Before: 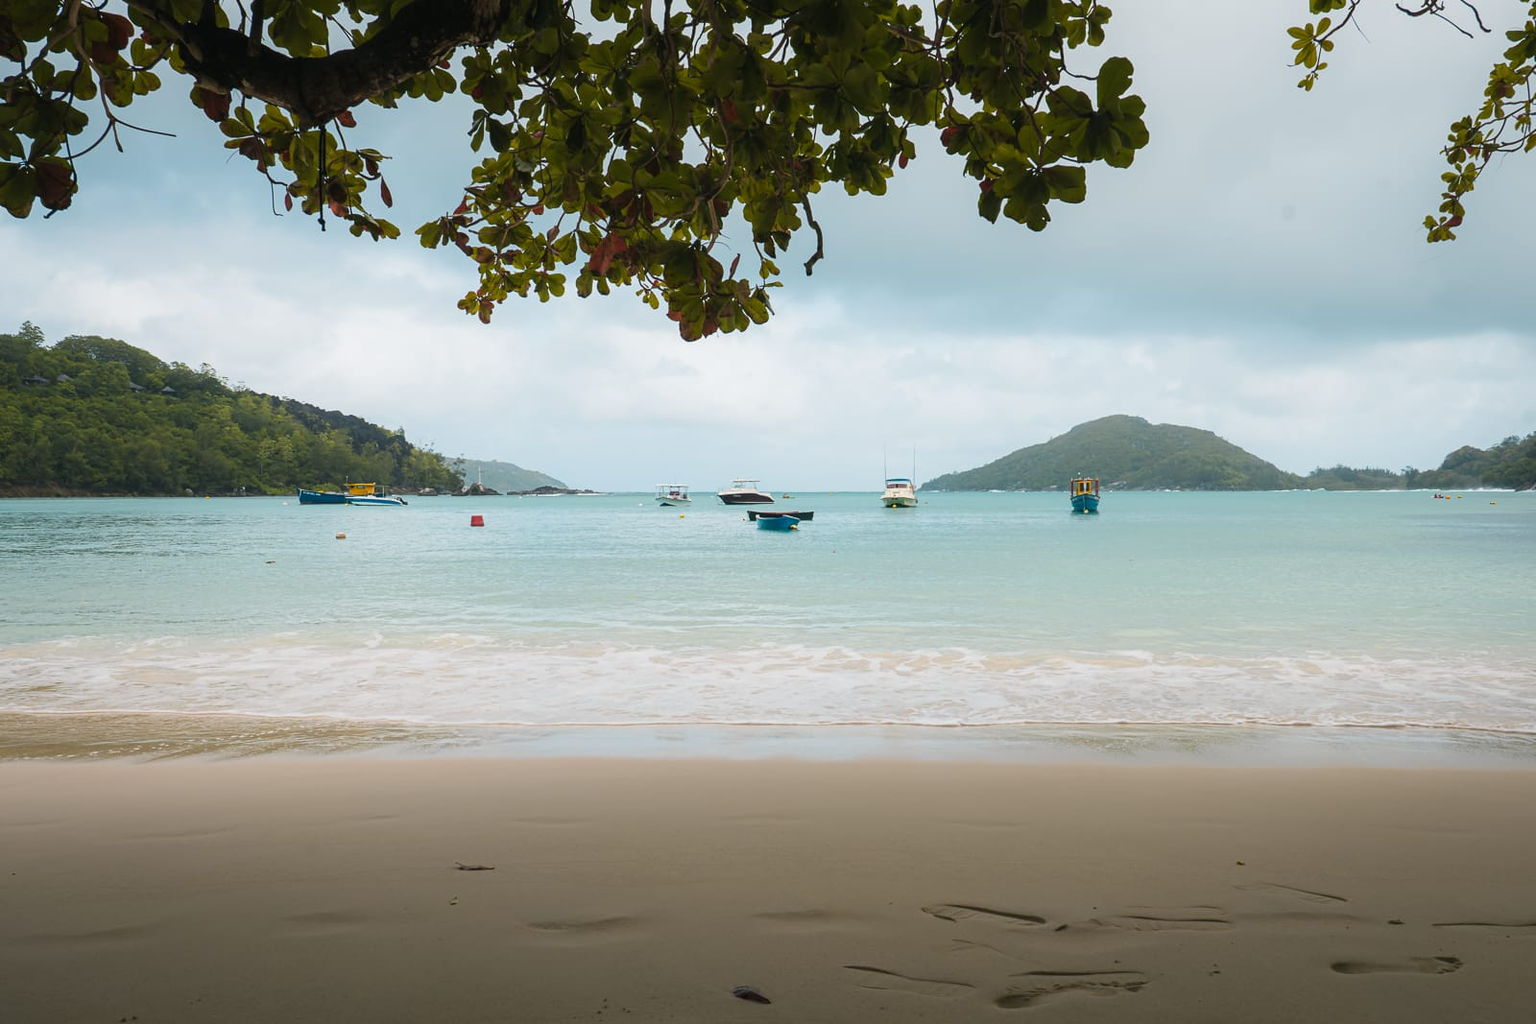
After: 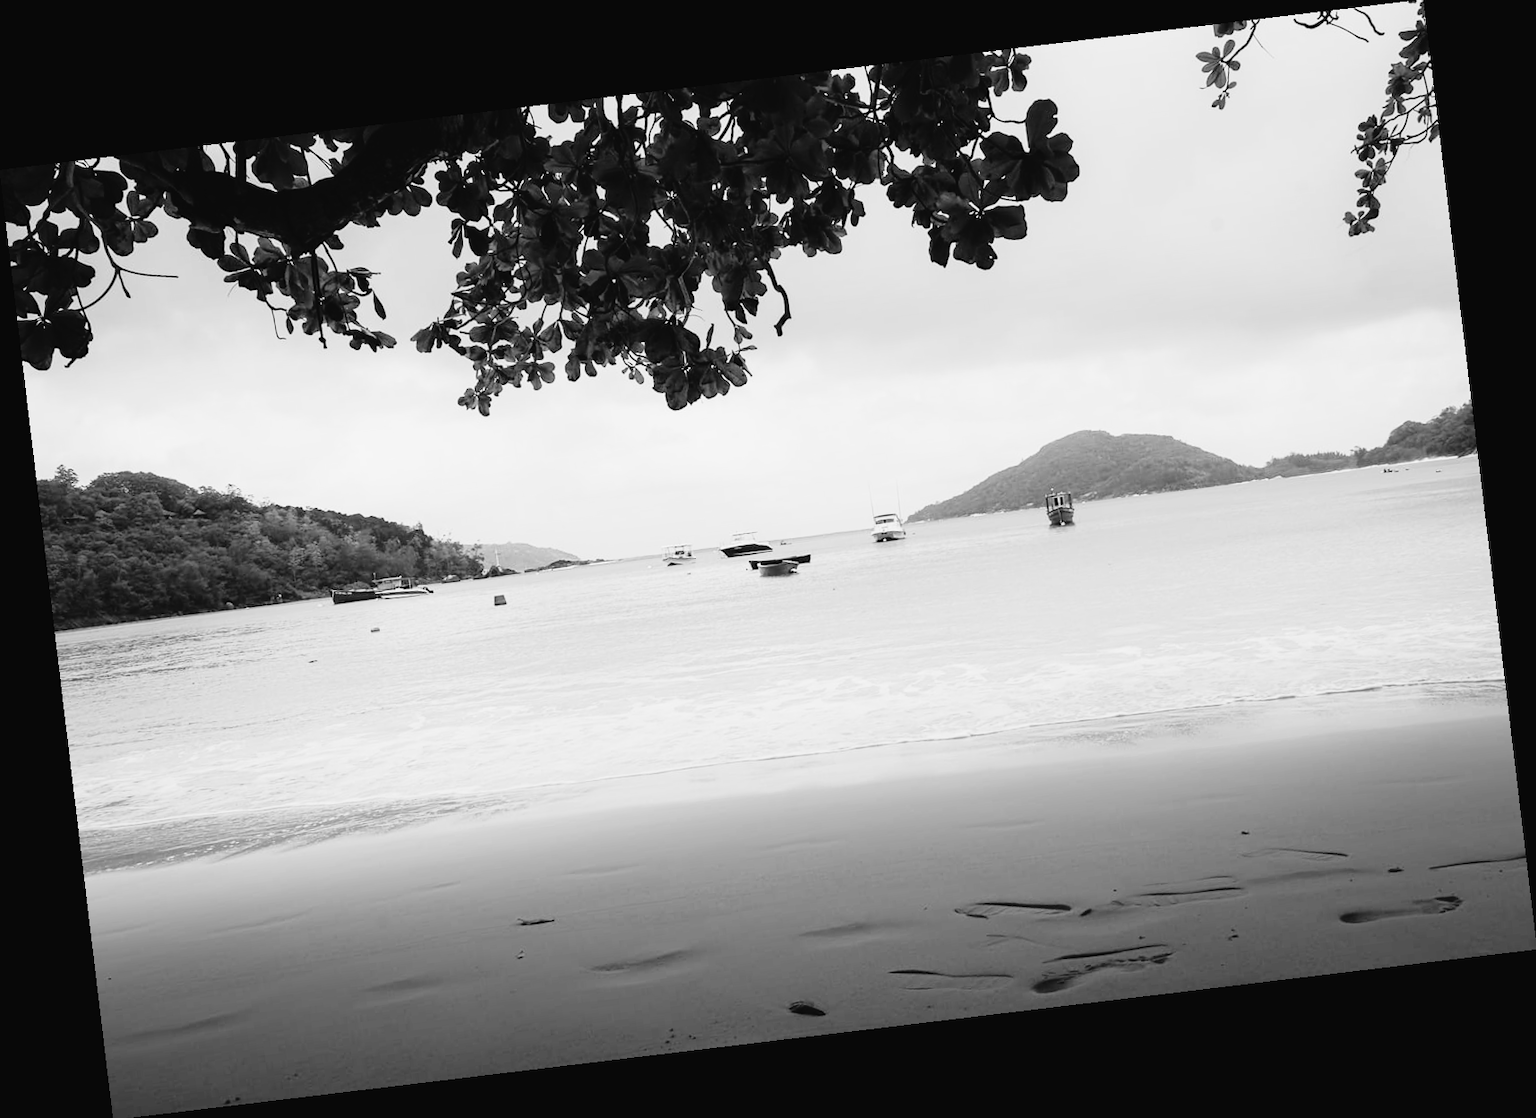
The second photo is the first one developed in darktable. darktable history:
rotate and perspective: rotation -6.83°, automatic cropping off
monochrome: on, module defaults
tone curve: curves: ch0 [(0, 0.022) (0.177, 0.086) (0.392, 0.438) (0.704, 0.844) (0.858, 0.938) (1, 0.981)]; ch1 [(0, 0) (0.402, 0.36) (0.476, 0.456) (0.498, 0.497) (0.518, 0.521) (0.58, 0.598) (0.619, 0.65) (0.692, 0.737) (1, 1)]; ch2 [(0, 0) (0.415, 0.438) (0.483, 0.499) (0.503, 0.503) (0.526, 0.532) (0.563, 0.604) (0.626, 0.697) (0.699, 0.753) (0.997, 0.858)], color space Lab, independent channels
